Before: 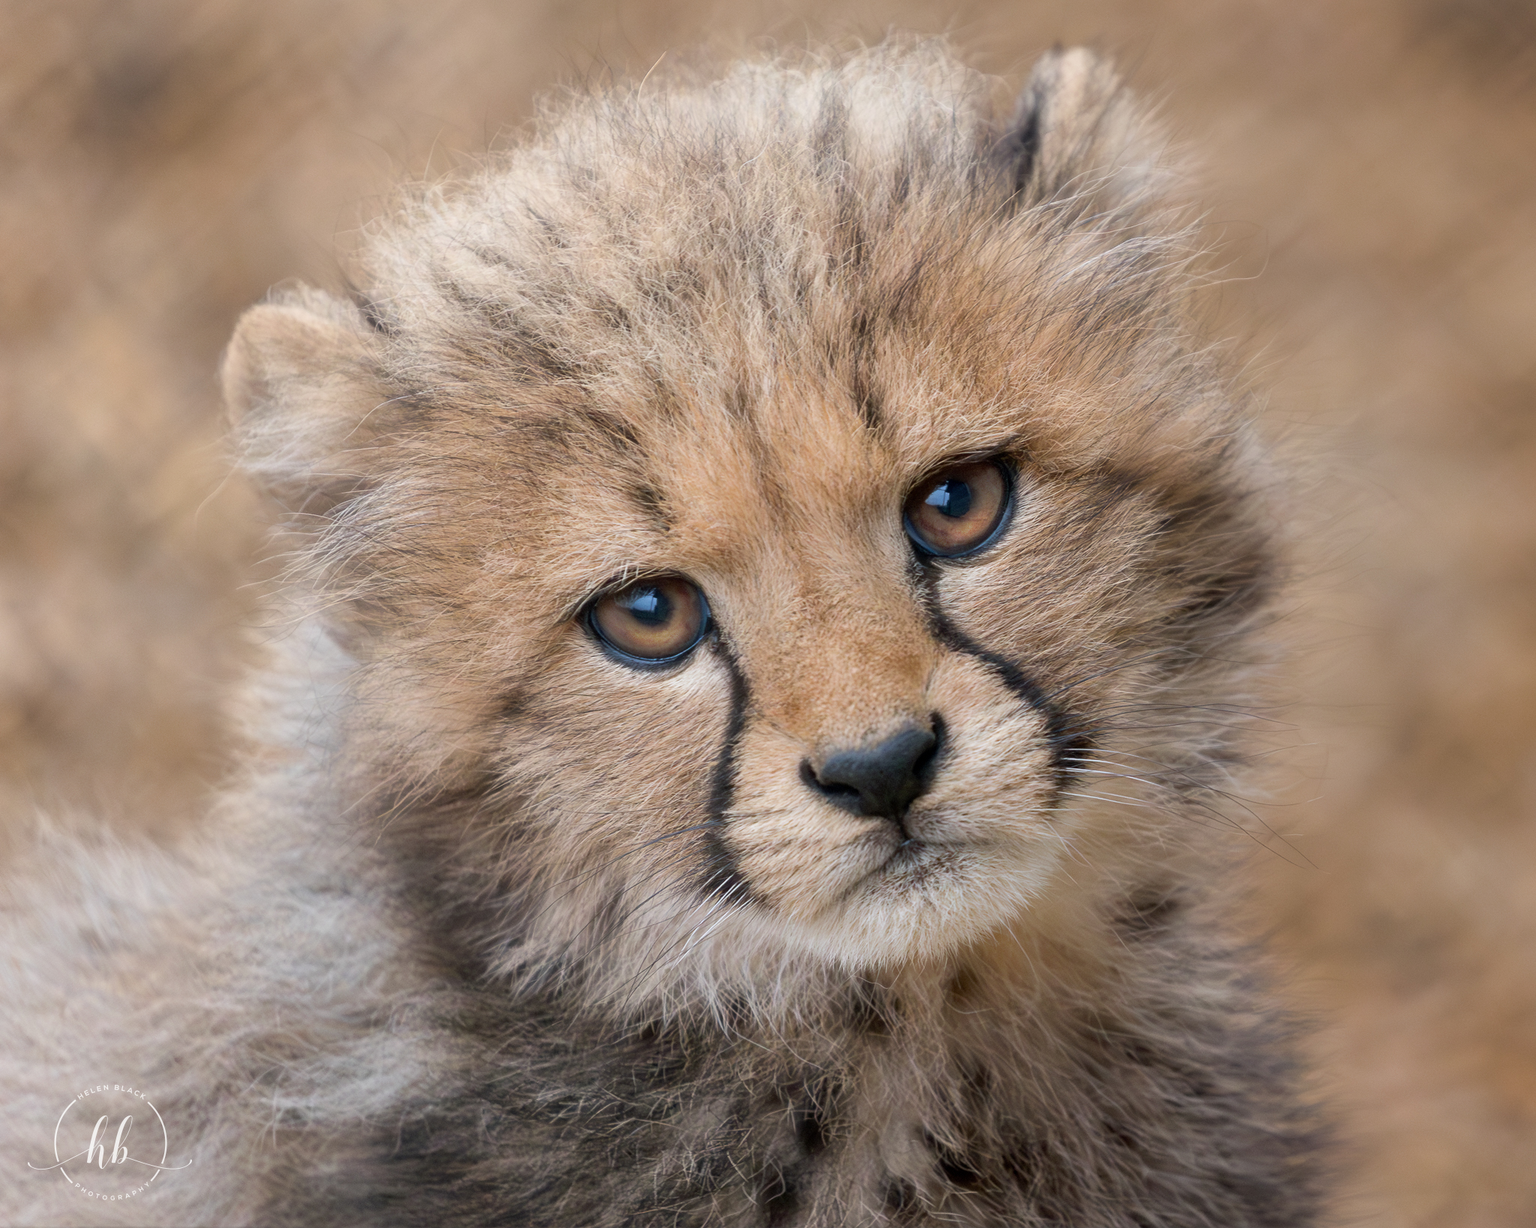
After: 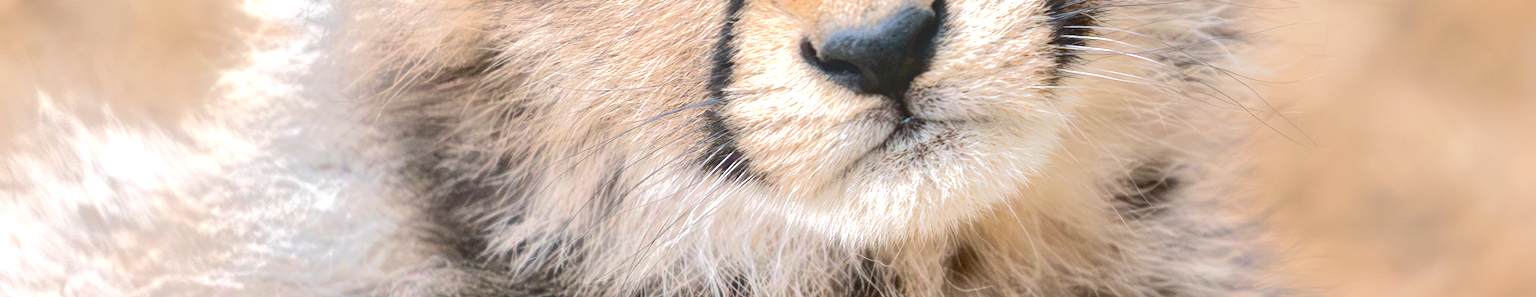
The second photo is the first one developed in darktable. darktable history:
tone curve: curves: ch0 [(0, 0) (0.003, 0.145) (0.011, 0.148) (0.025, 0.15) (0.044, 0.159) (0.069, 0.16) (0.1, 0.164) (0.136, 0.182) (0.177, 0.213) (0.224, 0.247) (0.277, 0.298) (0.335, 0.37) (0.399, 0.456) (0.468, 0.552) (0.543, 0.641) (0.623, 0.713) (0.709, 0.768) (0.801, 0.825) (0.898, 0.868) (1, 1)], color space Lab, independent channels, preserve colors none
local contrast: on, module defaults
exposure: exposure 0.922 EV, compensate highlight preservation false
contrast equalizer: y [[0.502, 0.517, 0.543, 0.576, 0.611, 0.631], [0.5 ×6], [0.5 ×6], [0 ×6], [0 ×6]], mix -0.3
crop and rotate: top 58.879%, bottom 16.869%
